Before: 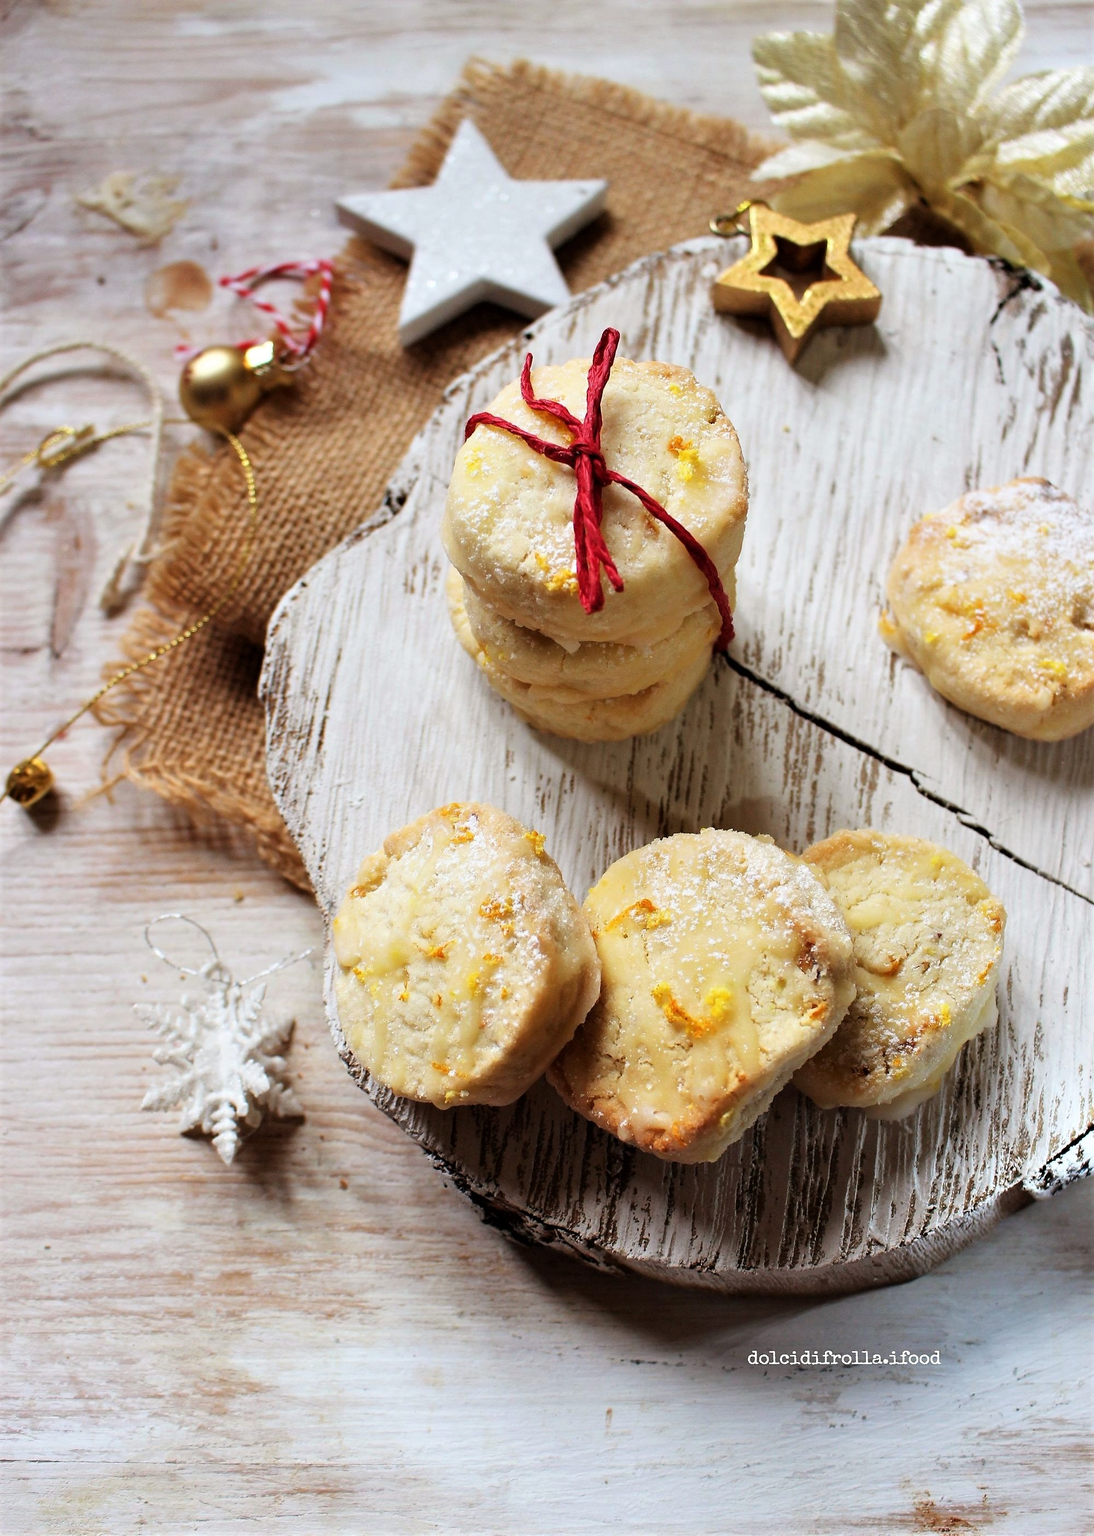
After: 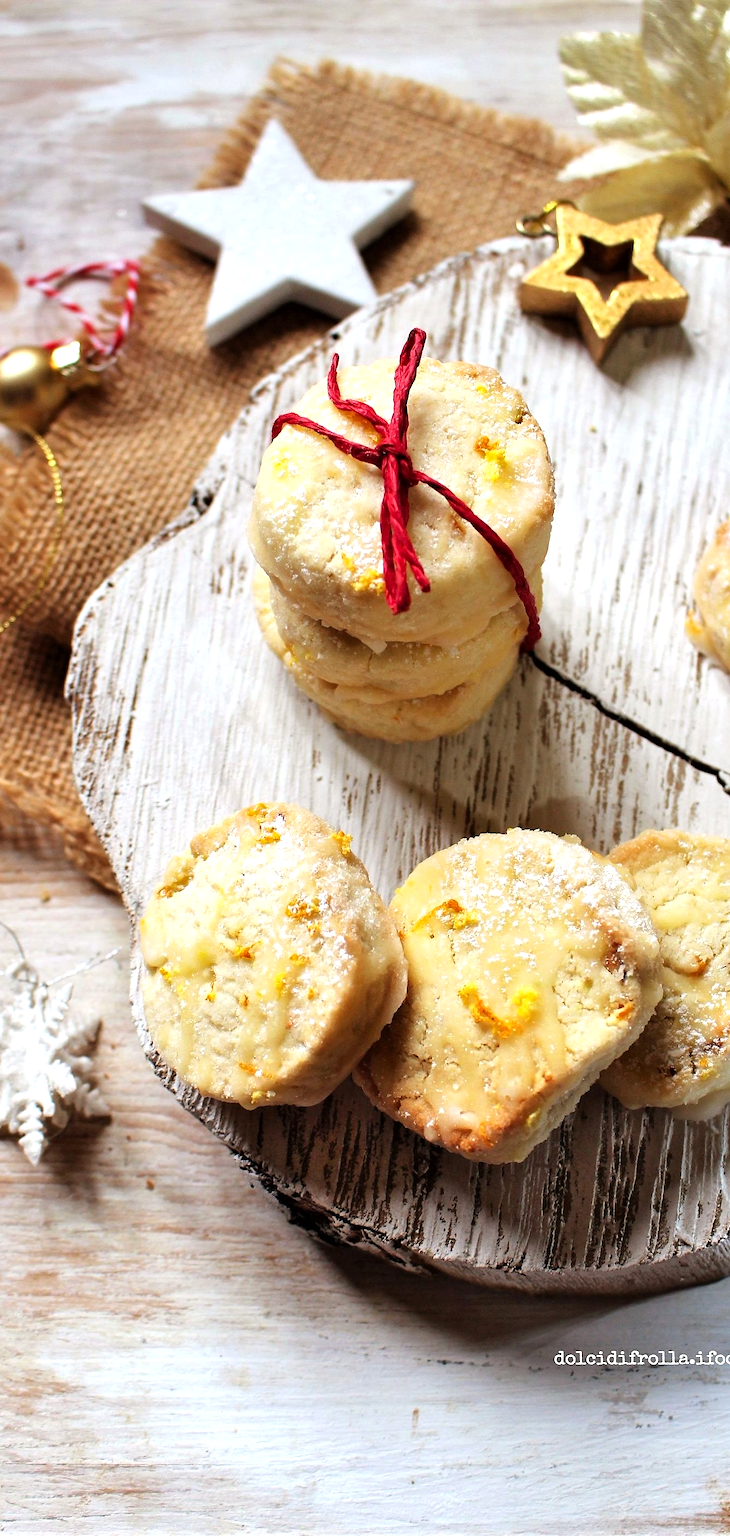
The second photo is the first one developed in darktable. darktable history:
crop and rotate: left 17.732%, right 15.423%
levels: levels [0, 0.48, 0.961]
color correction: saturation 1.1
shadows and highlights: radius 44.78, white point adjustment 6.64, compress 79.65%, highlights color adjustment 78.42%, soften with gaussian
